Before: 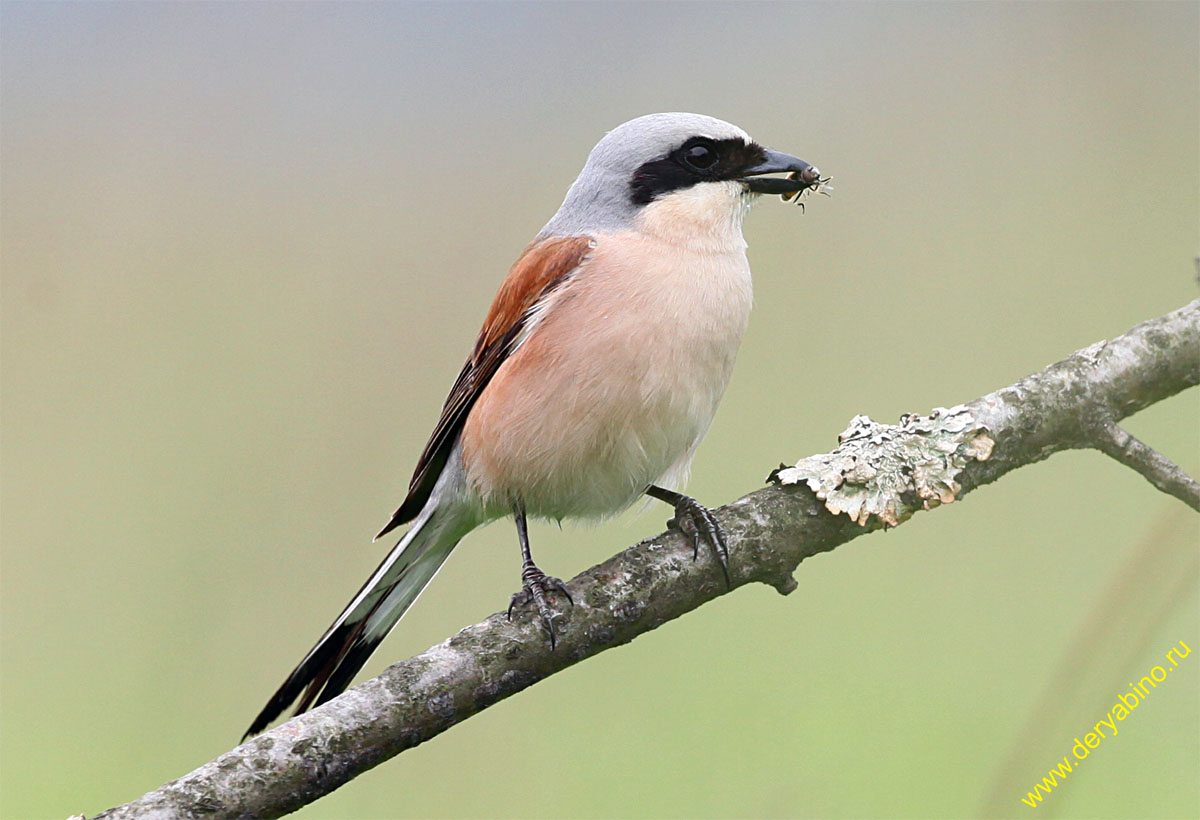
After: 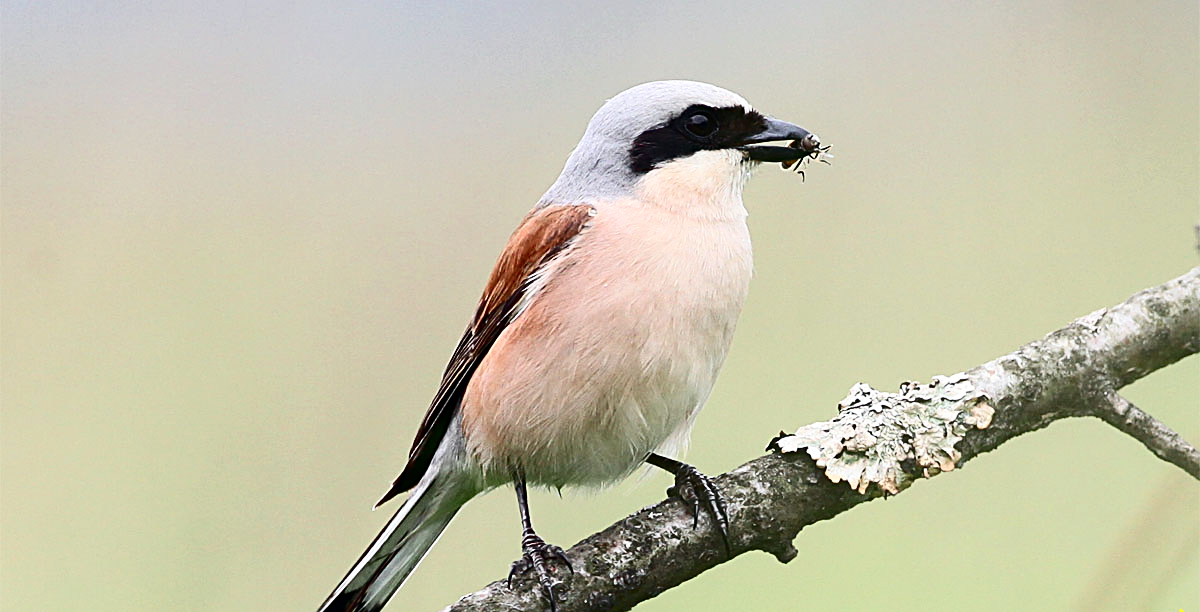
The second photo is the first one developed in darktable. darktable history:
tone equalizer: -7 EV 0.169 EV, -6 EV 0.089 EV, -5 EV 0.116 EV, -4 EV 0.038 EV, -2 EV -0.038 EV, -1 EV -0.048 EV, +0 EV -0.047 EV
crop: top 4.023%, bottom 21.245%
sharpen: on, module defaults
contrast brightness saturation: contrast 0.291
